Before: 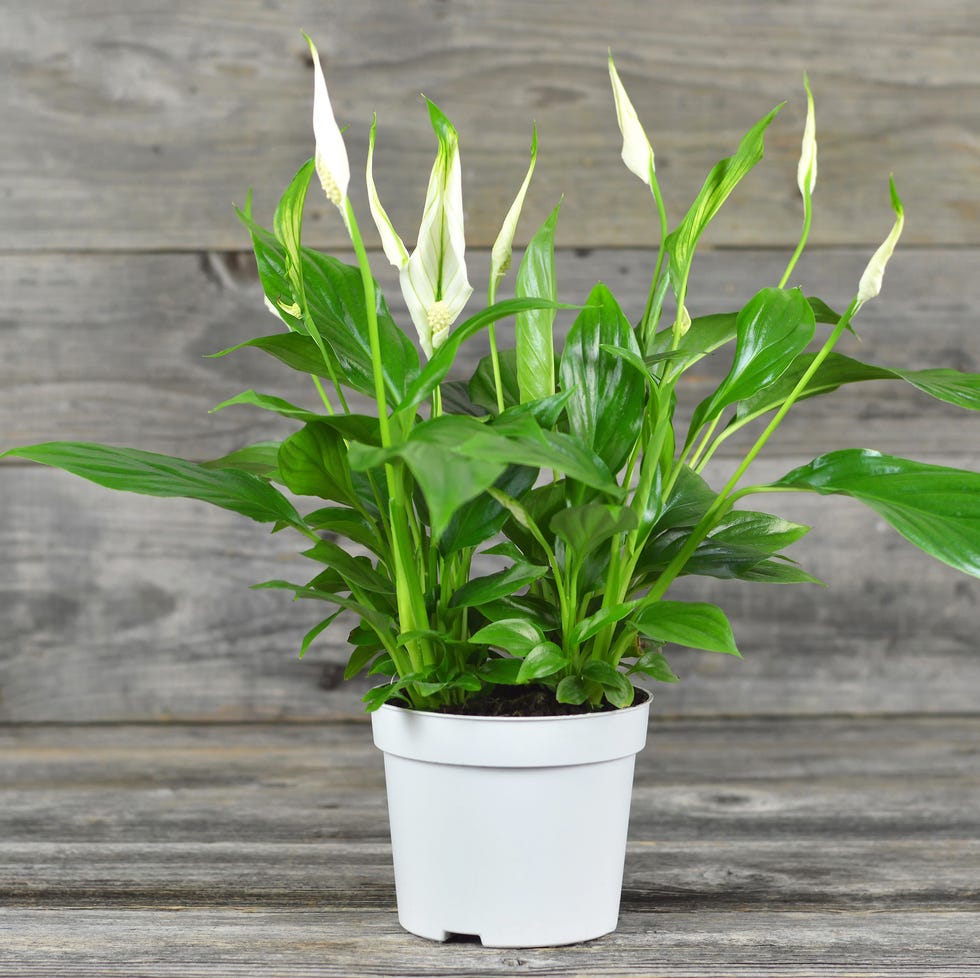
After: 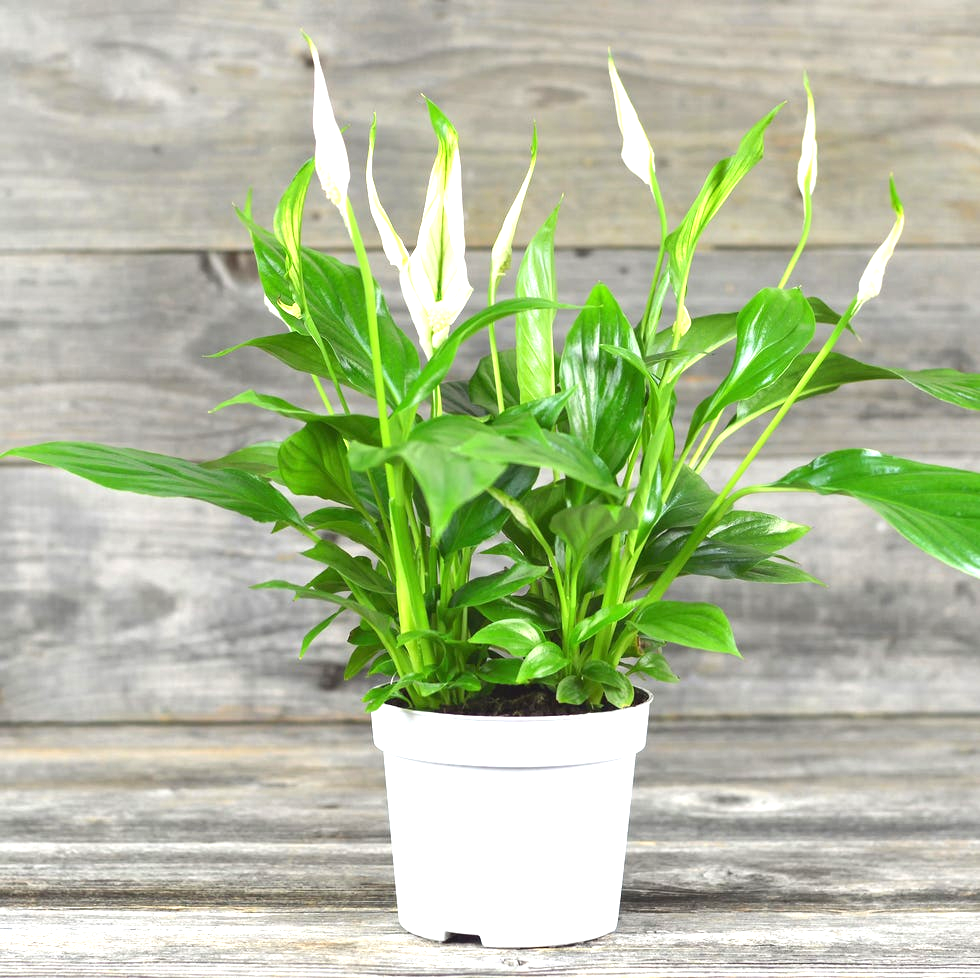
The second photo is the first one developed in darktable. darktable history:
exposure: black level correction 0, exposure 1.379 EV, compensate exposure bias true, compensate highlight preservation false
graduated density: rotation 5.63°, offset 76.9
